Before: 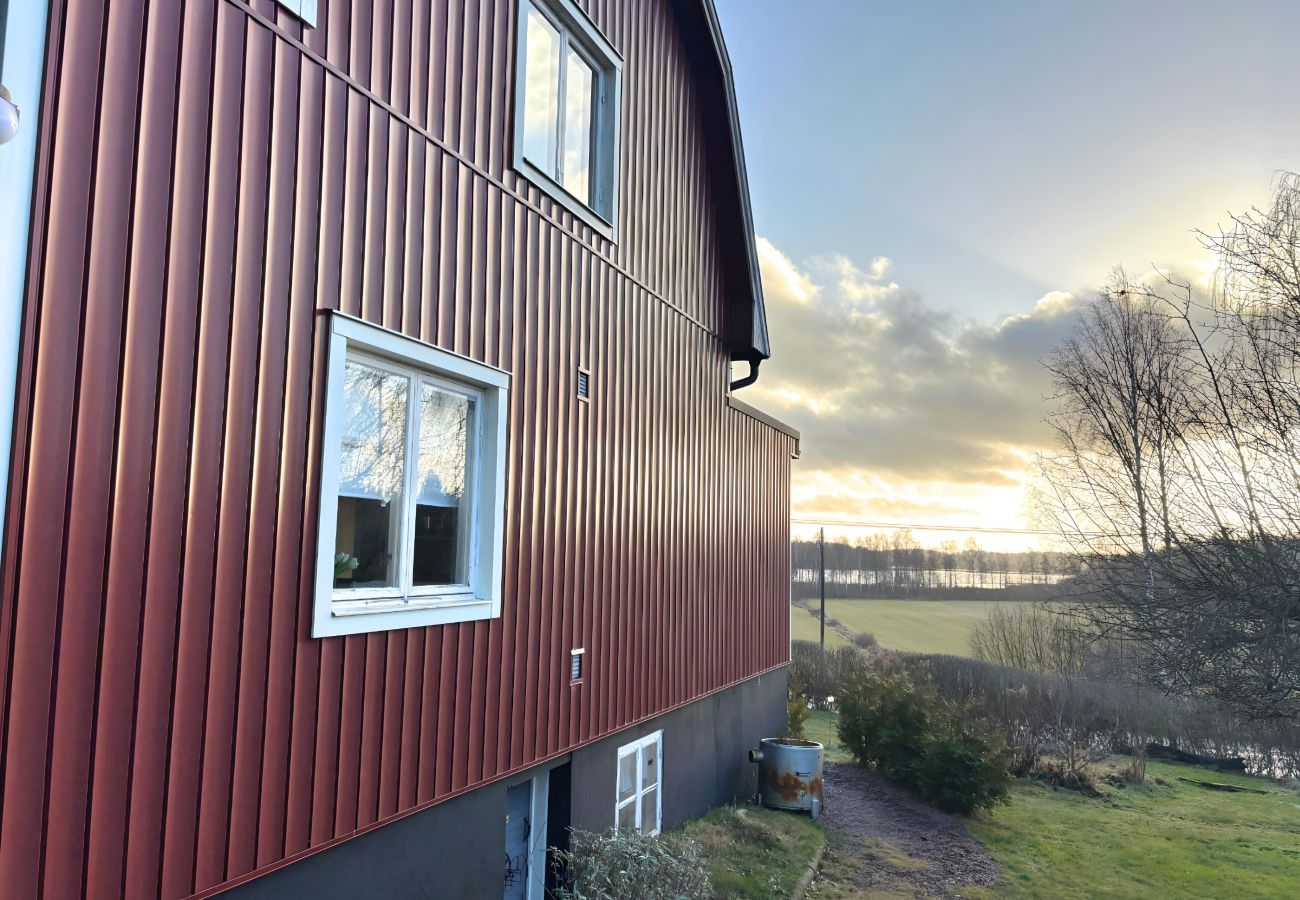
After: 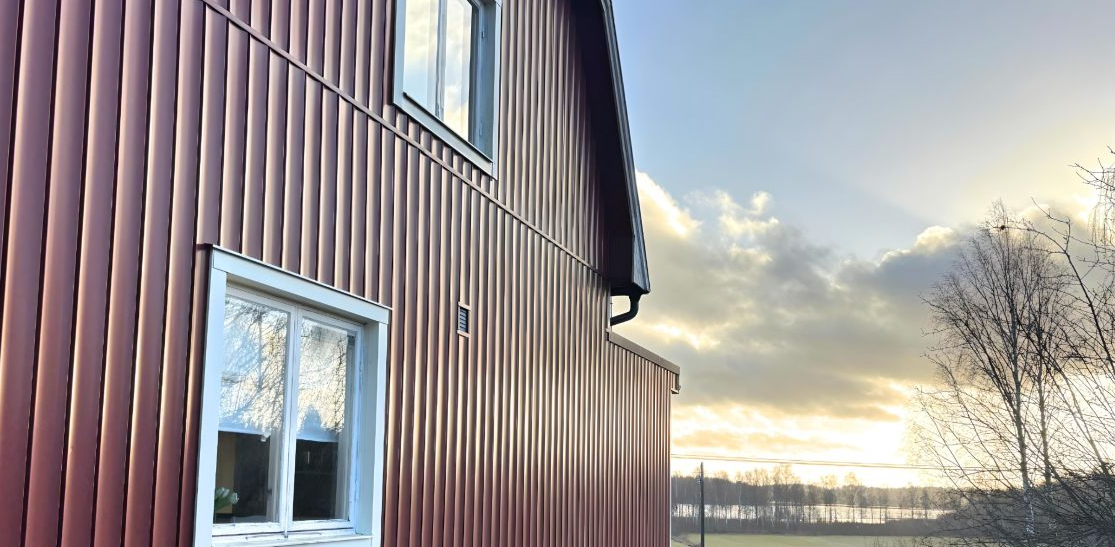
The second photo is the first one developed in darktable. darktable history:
crop and rotate: left 9.271%, top 7.307%, right 4.893%, bottom 31.861%
